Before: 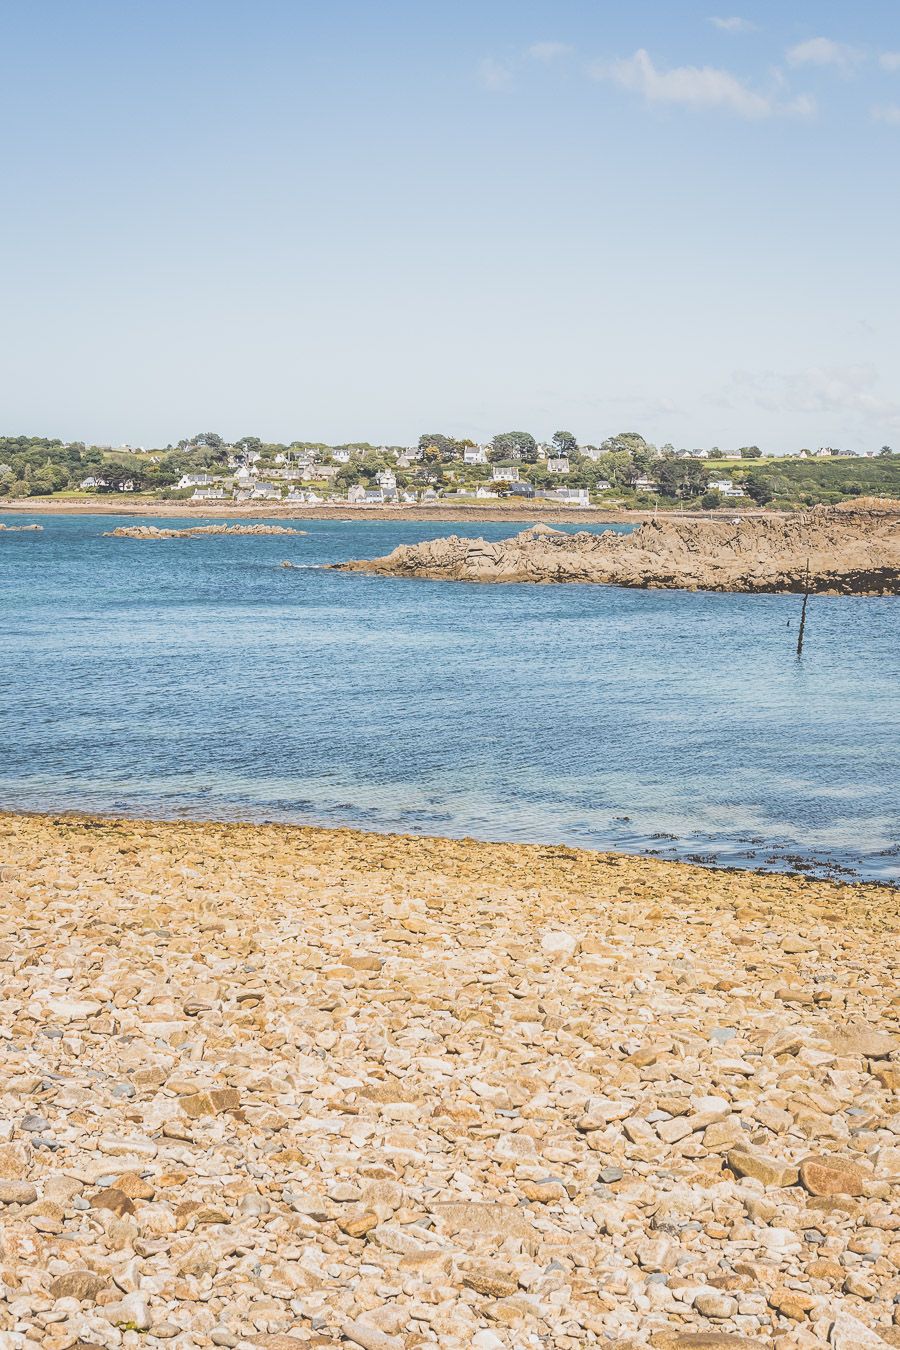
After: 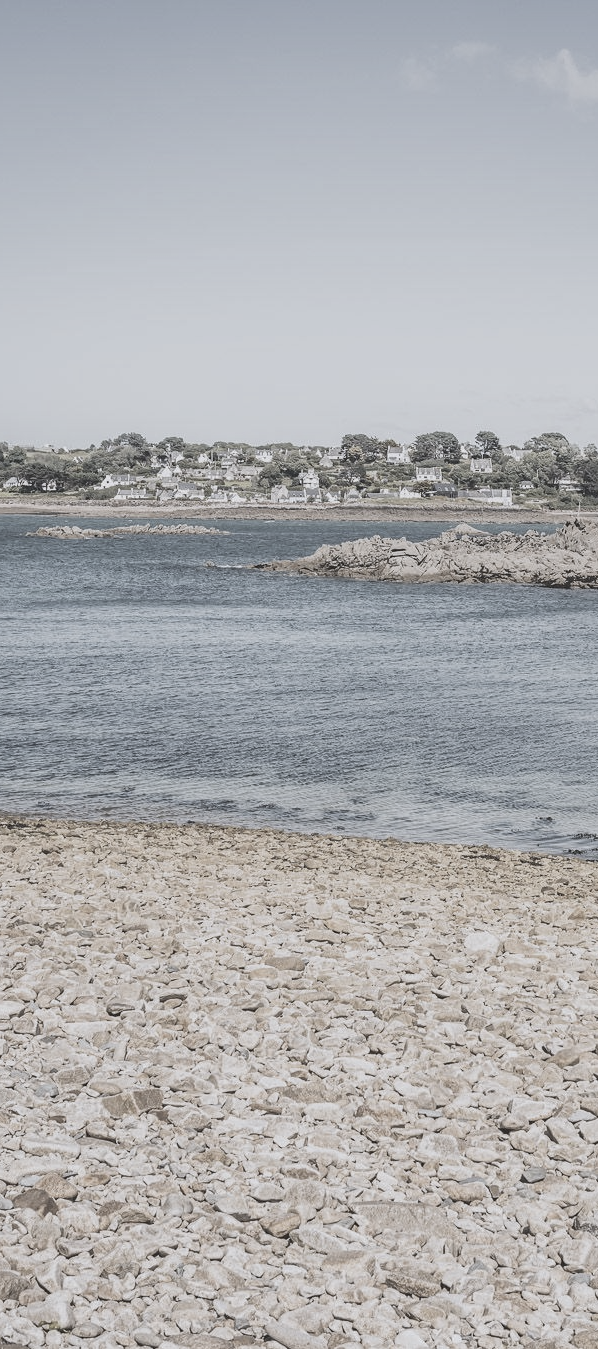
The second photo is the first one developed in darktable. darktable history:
crop and rotate: left 8.593%, right 24.877%
color calibration: gray › normalize channels true, illuminant as shot in camera, x 0.358, y 0.373, temperature 4628.91 K, gamut compression 0.027
color correction: highlights b* 0.053, saturation 0.265
tone equalizer: -8 EV 0.226 EV, -7 EV 0.416 EV, -6 EV 0.393 EV, -5 EV 0.253 EV, -3 EV -0.28 EV, -2 EV -0.428 EV, -1 EV -0.427 EV, +0 EV -0.262 EV, smoothing diameter 24.96%, edges refinement/feathering 14.91, preserve details guided filter
